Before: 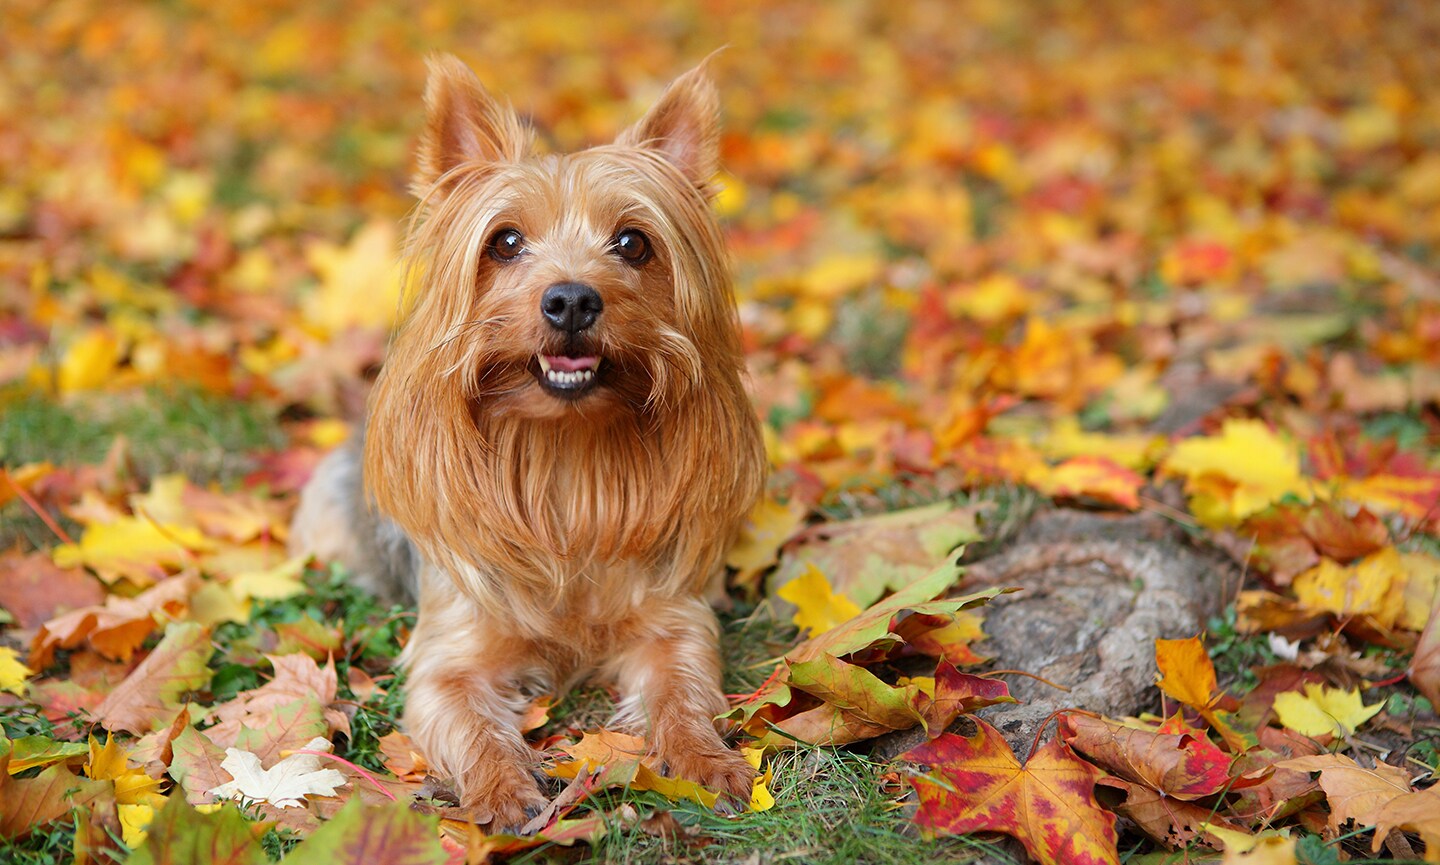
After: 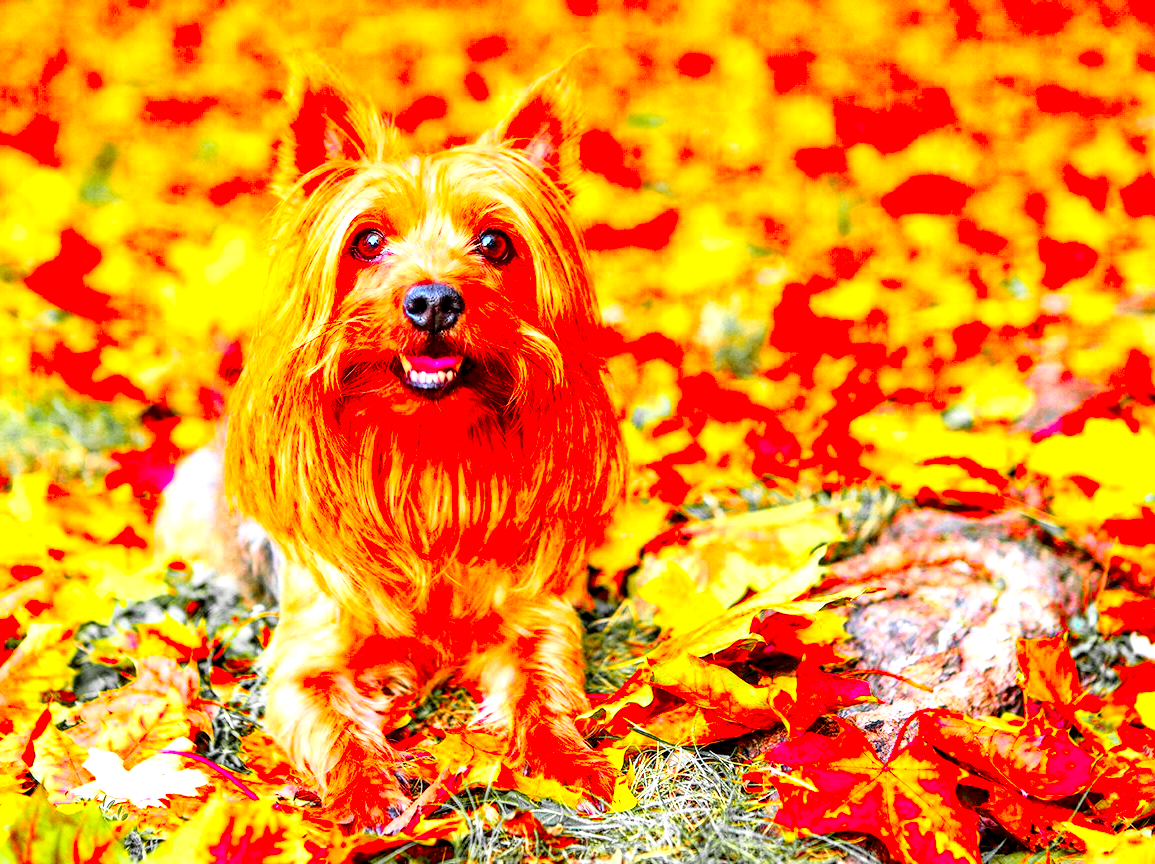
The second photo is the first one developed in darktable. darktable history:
color correction: highlights a* 1.56, highlights b* -1.63, saturation 2.53
base curve: curves: ch0 [(0, 0) (0.028, 0.03) (0.121, 0.232) (0.46, 0.748) (0.859, 0.968) (1, 1)]
haze removal: compatibility mode true
crop and rotate: left 9.592%, right 10.155%
local contrast: highlights 16%, detail 188%
exposure: black level correction 0, exposure 1.125 EV, compensate highlight preservation false
color zones: curves: ch1 [(0, 0.679) (0.143, 0.647) (0.286, 0.261) (0.378, -0.011) (0.571, 0.396) (0.714, 0.399) (0.857, 0.406) (1, 0.679)]
